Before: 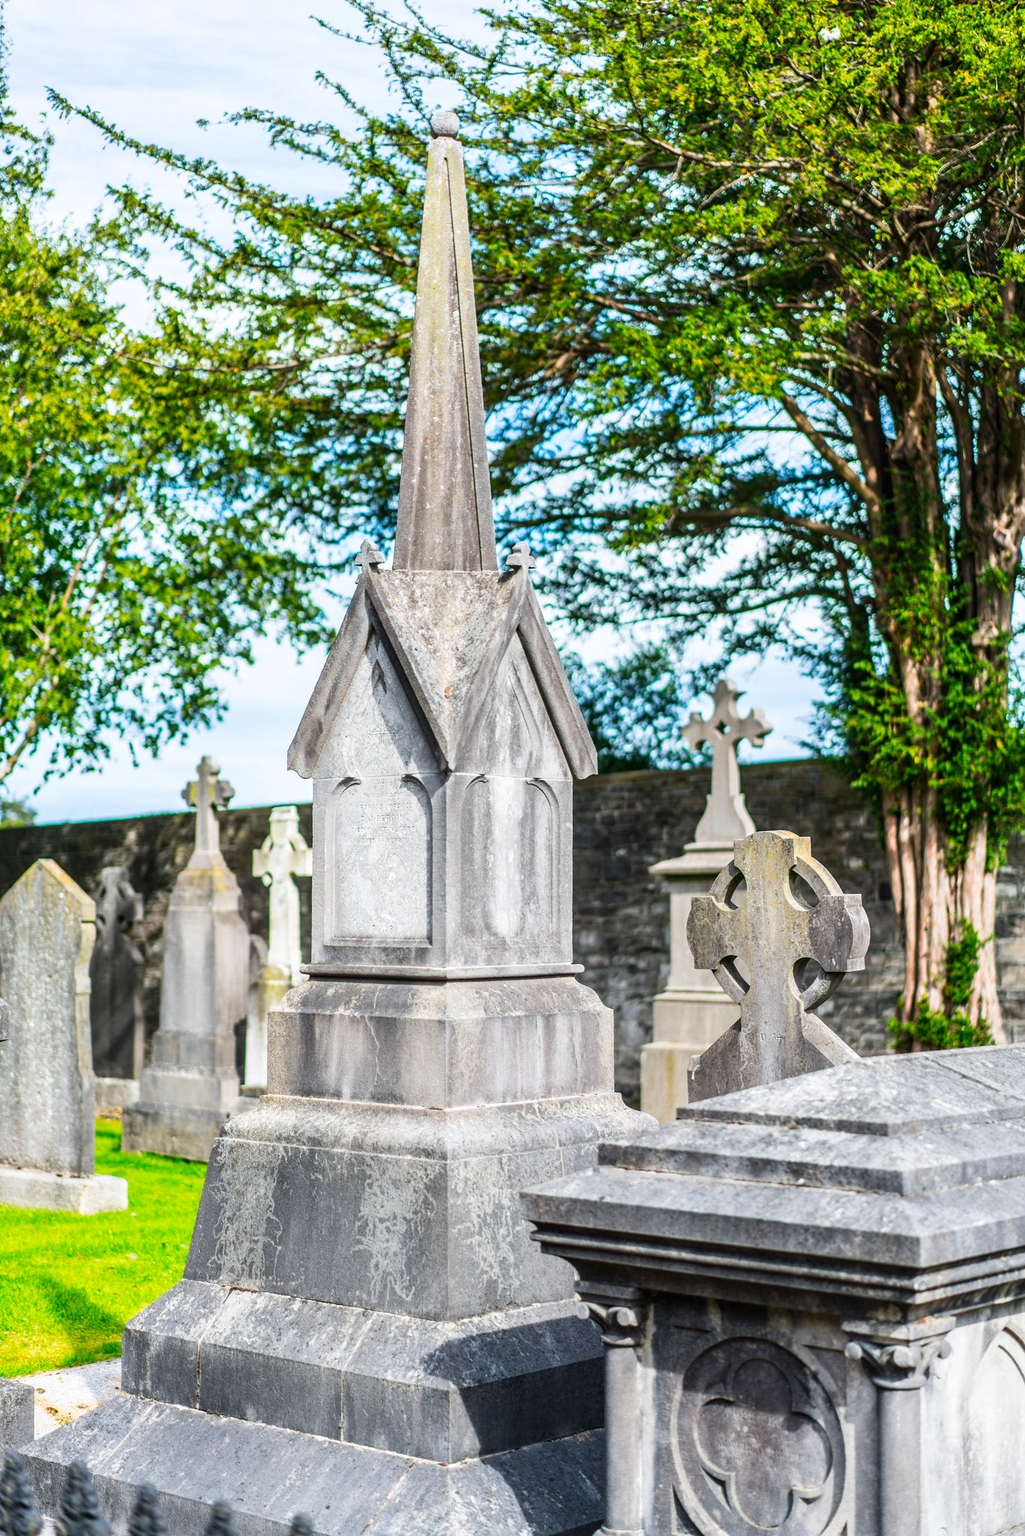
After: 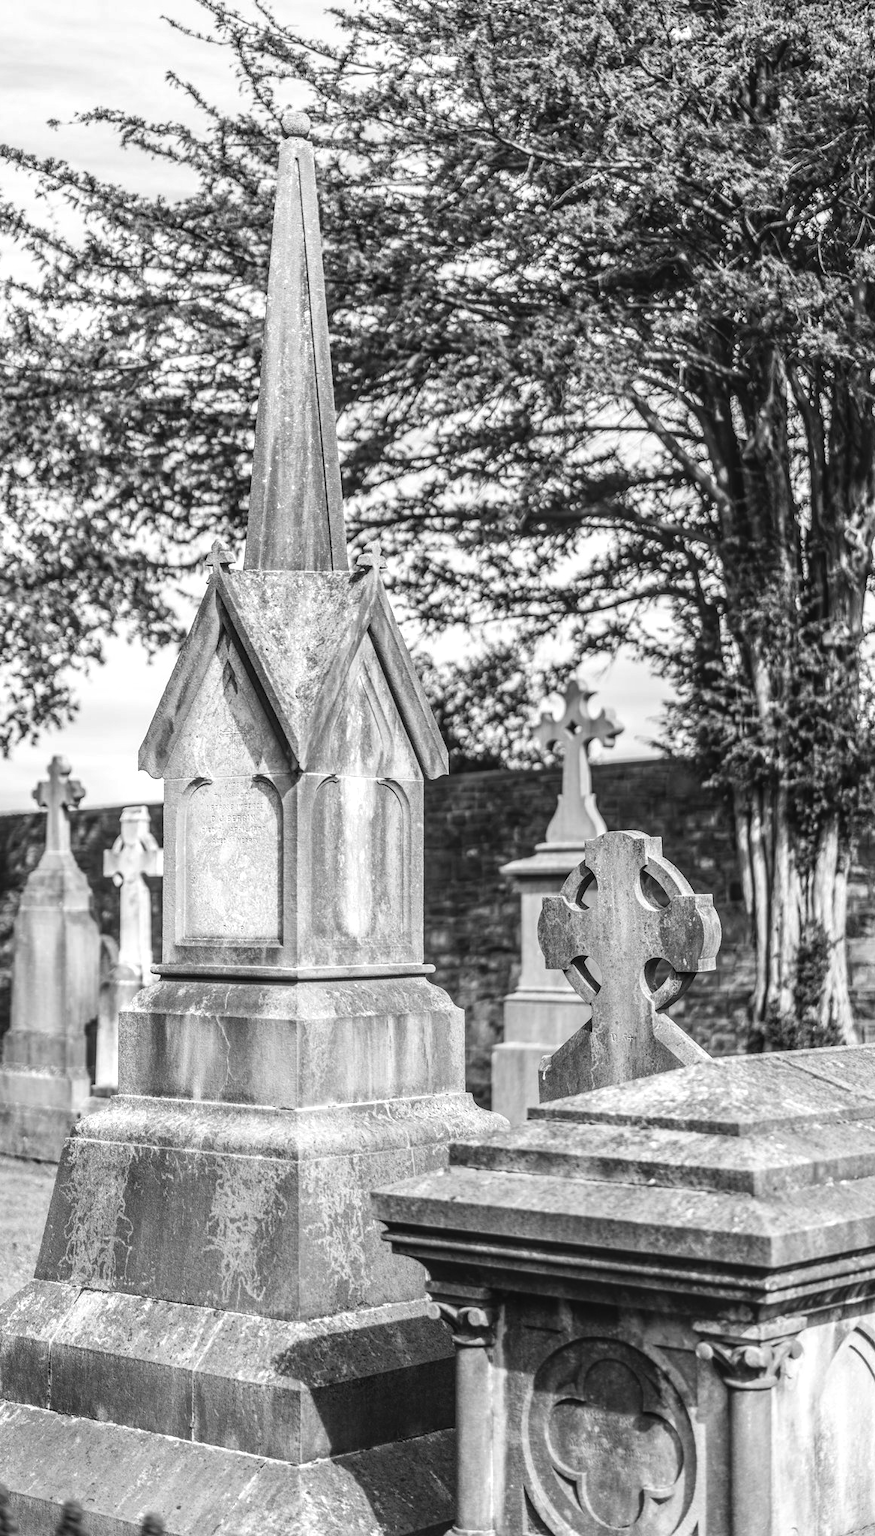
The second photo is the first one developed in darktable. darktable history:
color correction: saturation 0.99
shadows and highlights: shadows 25, highlights -25
local contrast: on, module defaults
color balance: lift [1.005, 0.99, 1.007, 1.01], gamma [1, 0.979, 1.011, 1.021], gain [0.923, 1.098, 1.025, 0.902], input saturation 90.45%, contrast 7.73%, output saturation 105.91%
monochrome: on, module defaults
crop and rotate: left 14.584%
